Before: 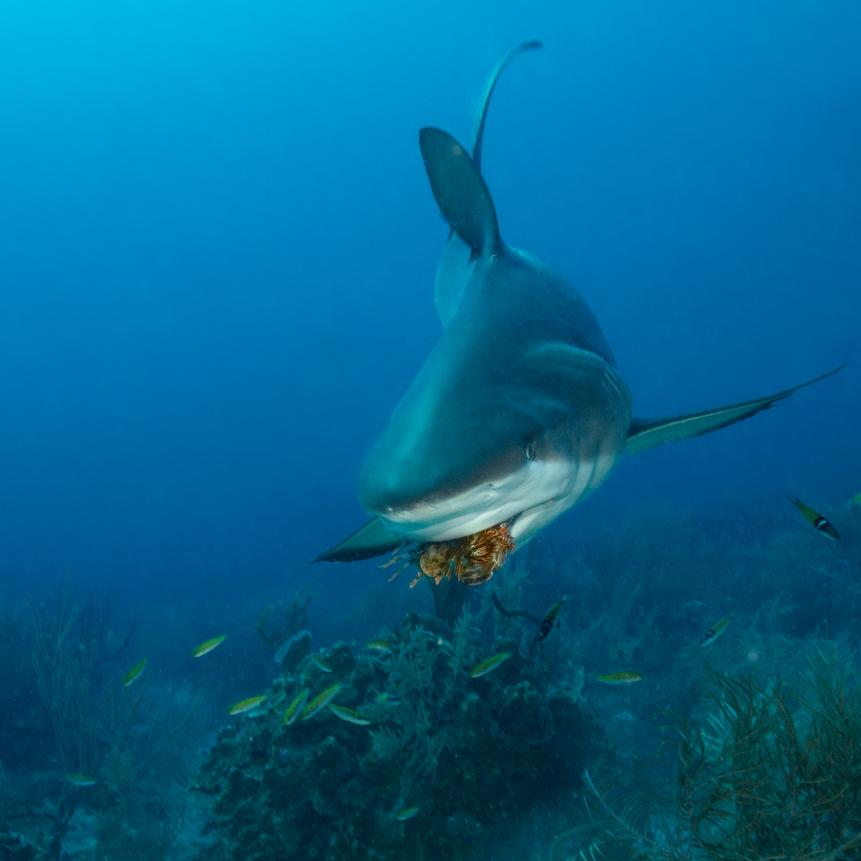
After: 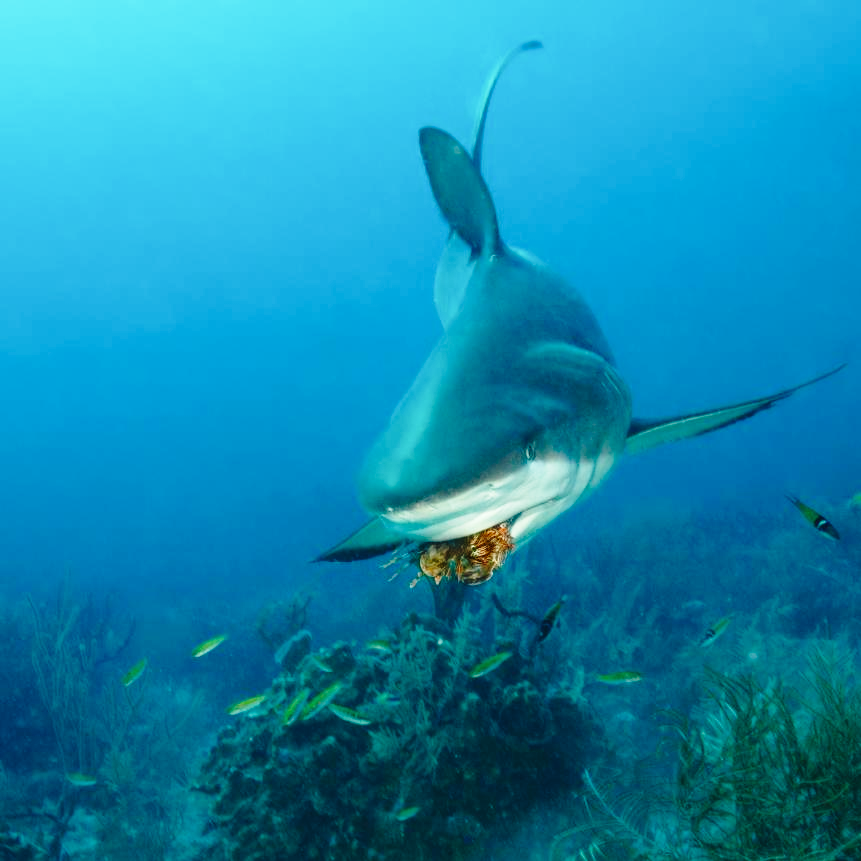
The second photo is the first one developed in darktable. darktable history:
exposure: exposure 0.2 EV, compensate highlight preservation false
white balance: red 1.029, blue 0.92
base curve: curves: ch0 [(0, 0) (0.028, 0.03) (0.121, 0.232) (0.46, 0.748) (0.859, 0.968) (1, 1)], preserve colors none
